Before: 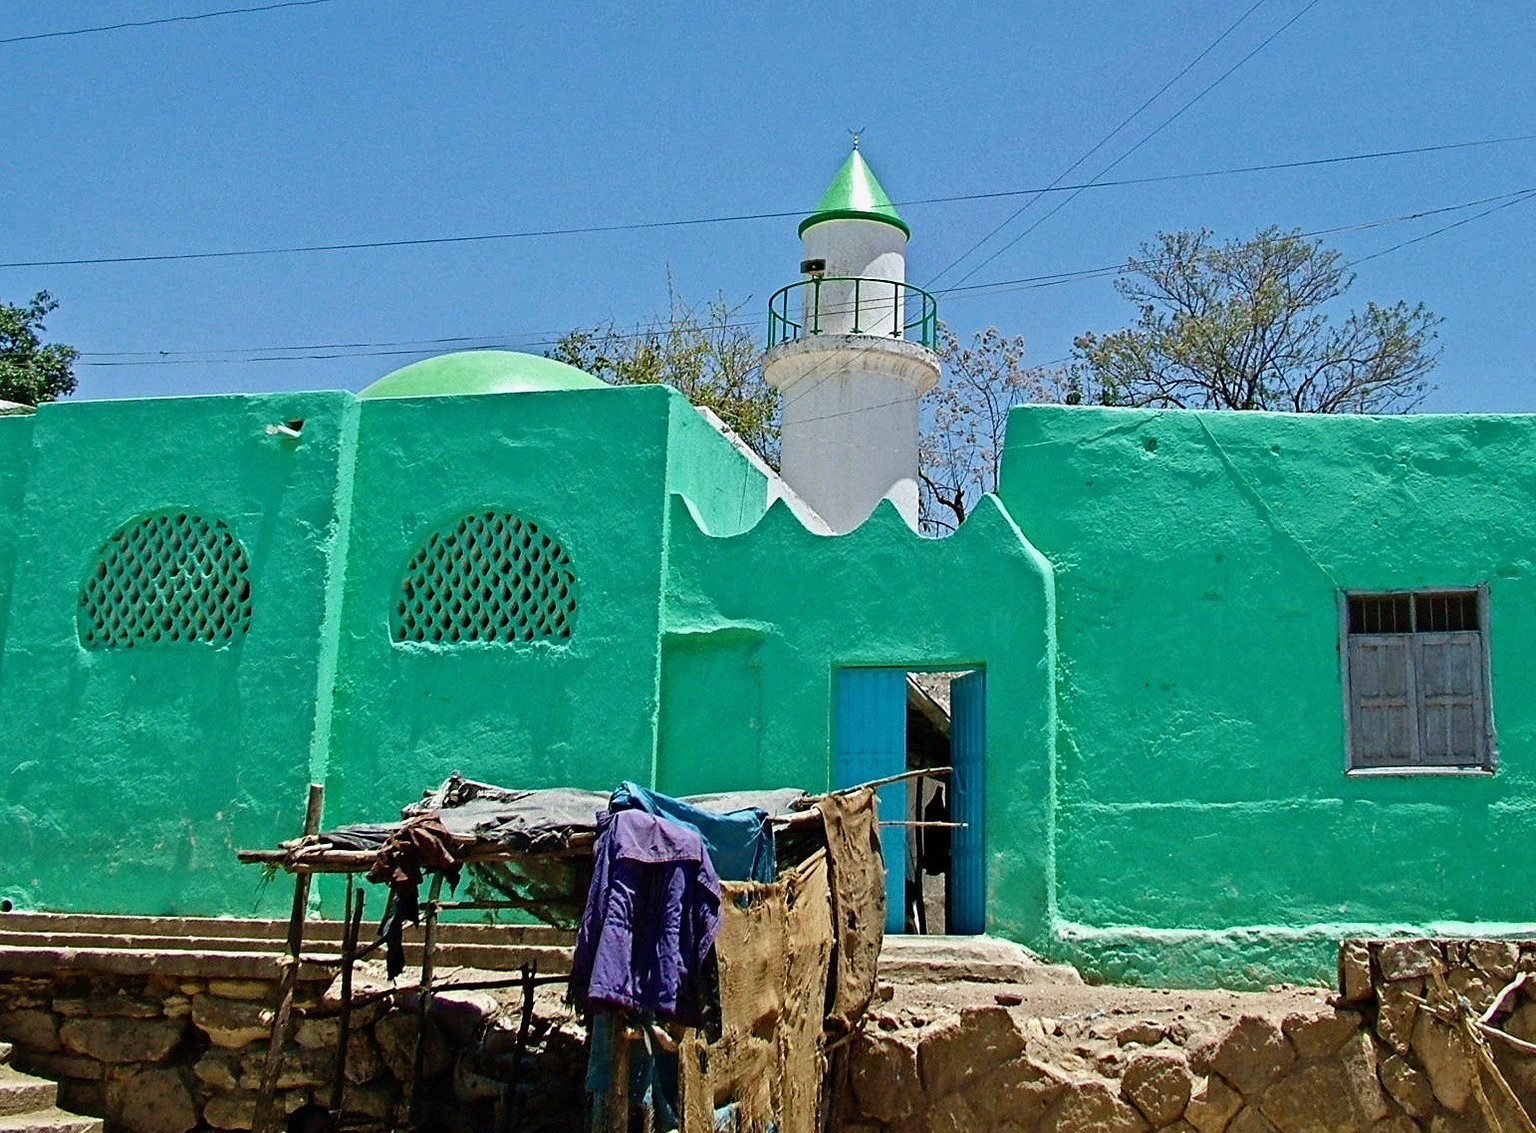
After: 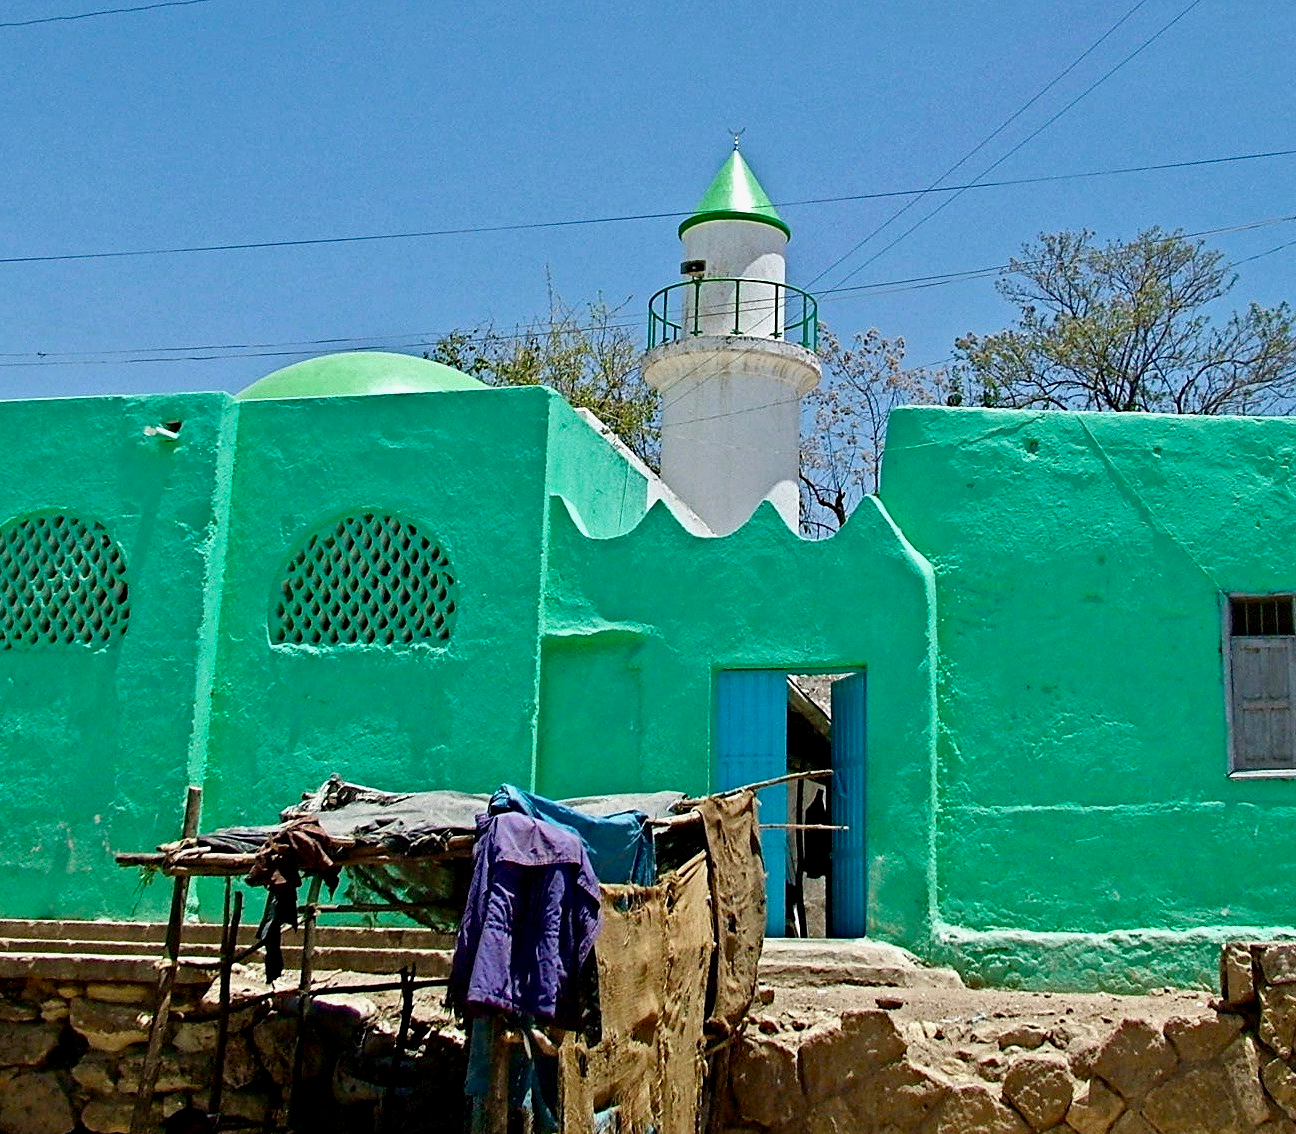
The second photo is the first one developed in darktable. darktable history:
crop: left 8.026%, right 7.374%
tone equalizer: on, module defaults
